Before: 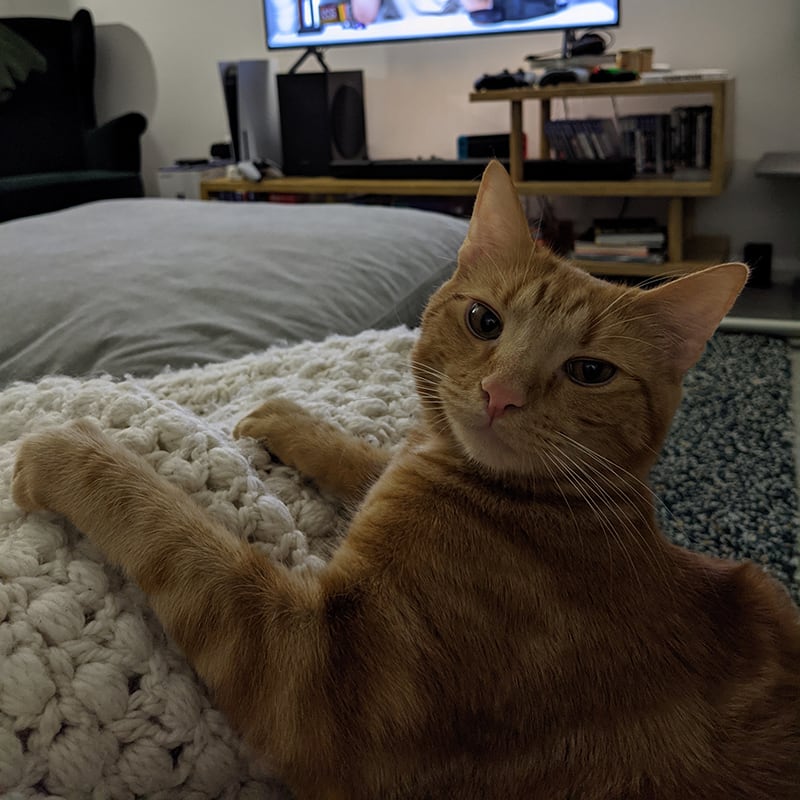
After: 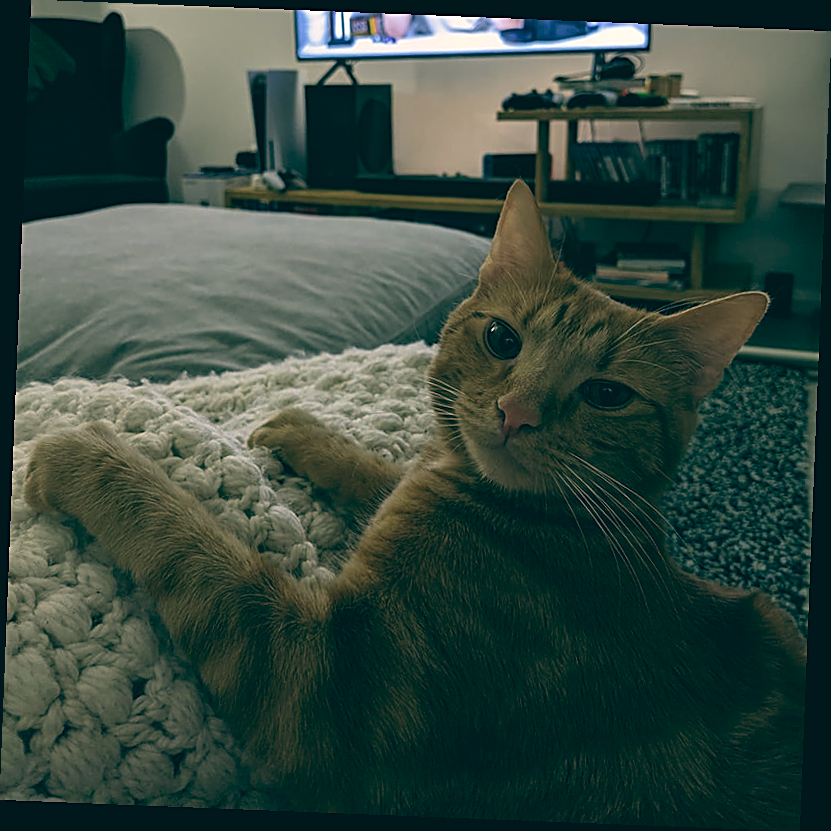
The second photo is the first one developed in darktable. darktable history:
sharpen: on, module defaults
color balance: lift [1.005, 0.99, 1.007, 1.01], gamma [1, 0.979, 1.011, 1.021], gain [0.923, 1.098, 1.025, 0.902], input saturation 90.45%, contrast 7.73%, output saturation 105.91%
rotate and perspective: rotation 2.27°, automatic cropping off
